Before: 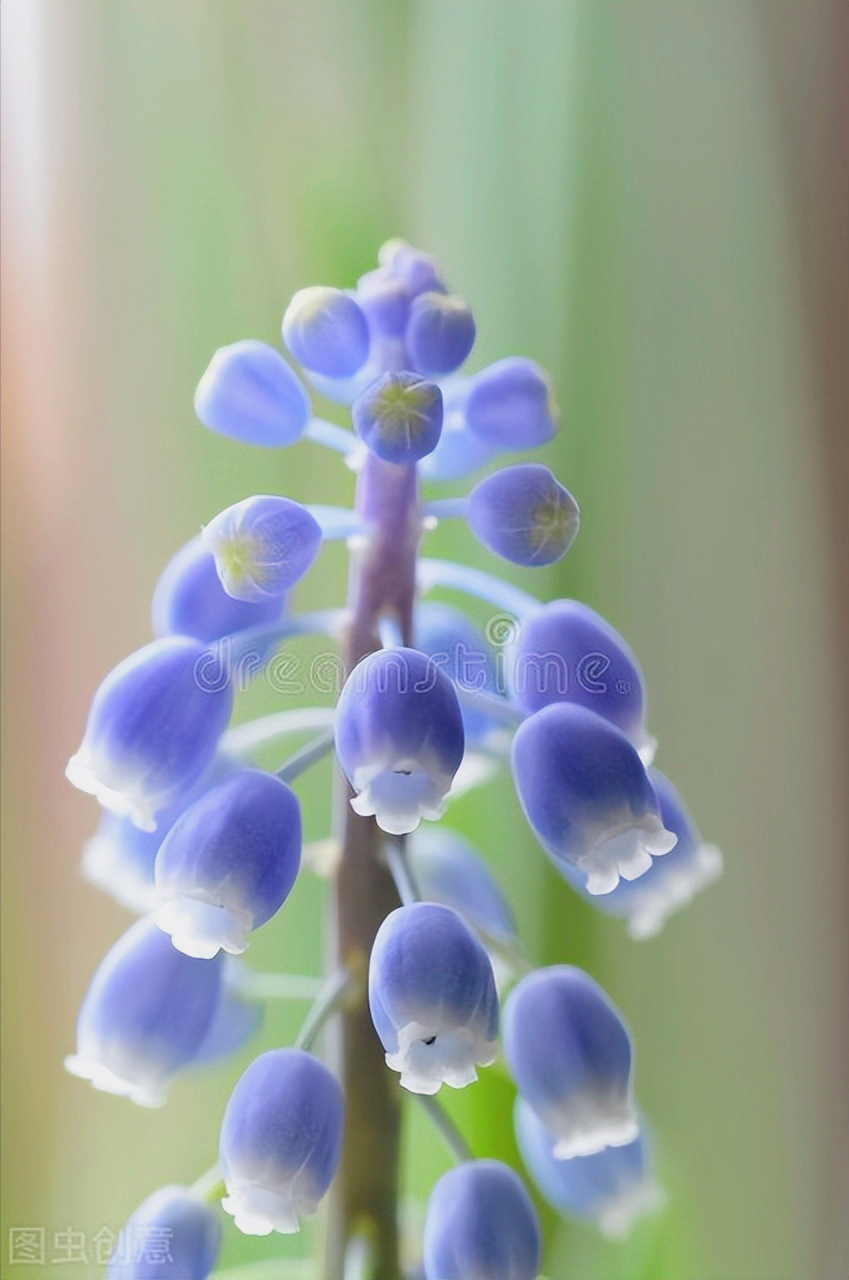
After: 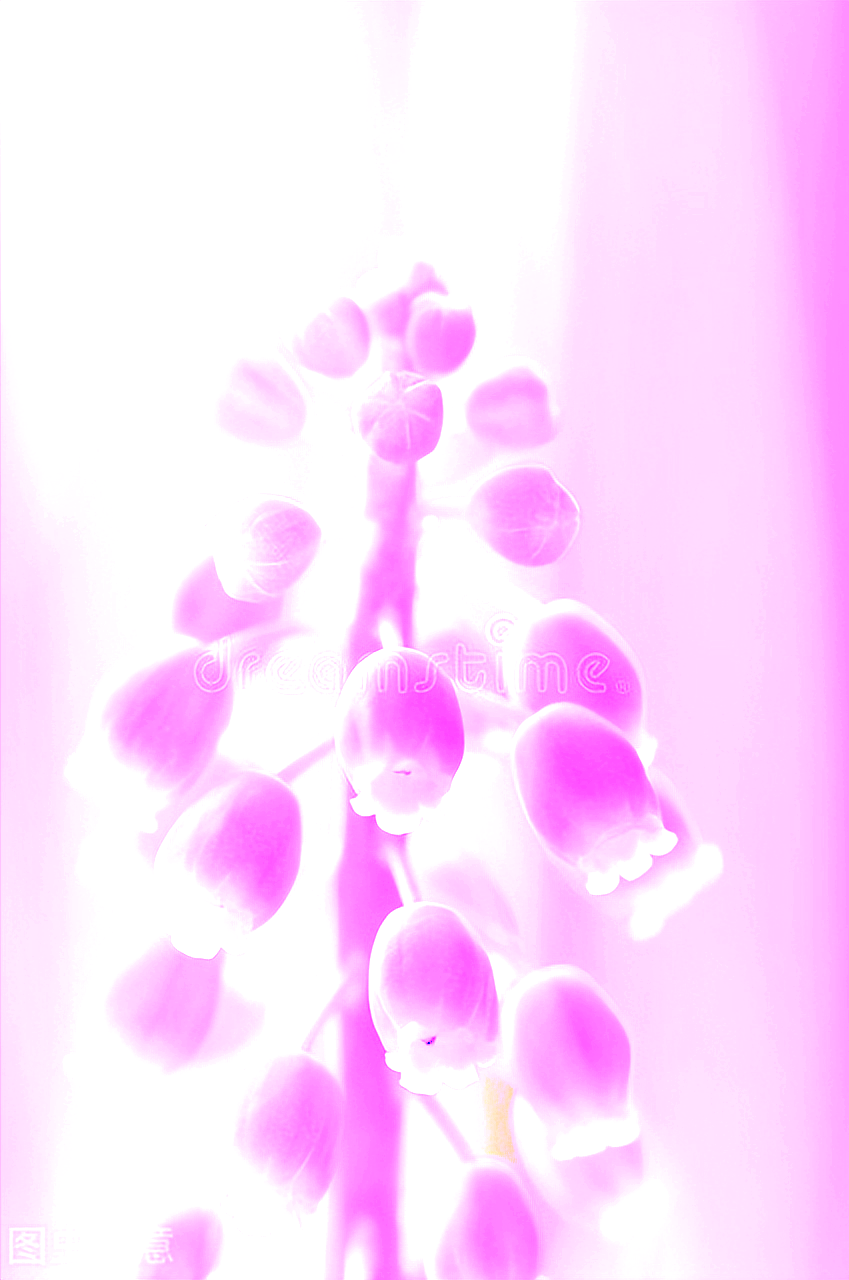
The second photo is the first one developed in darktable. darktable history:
base curve: exposure shift 0, preserve colors none
white balance: red 8, blue 8
exposure: black level correction 0, exposure 1.1 EV, compensate exposure bias true, compensate highlight preservation false
